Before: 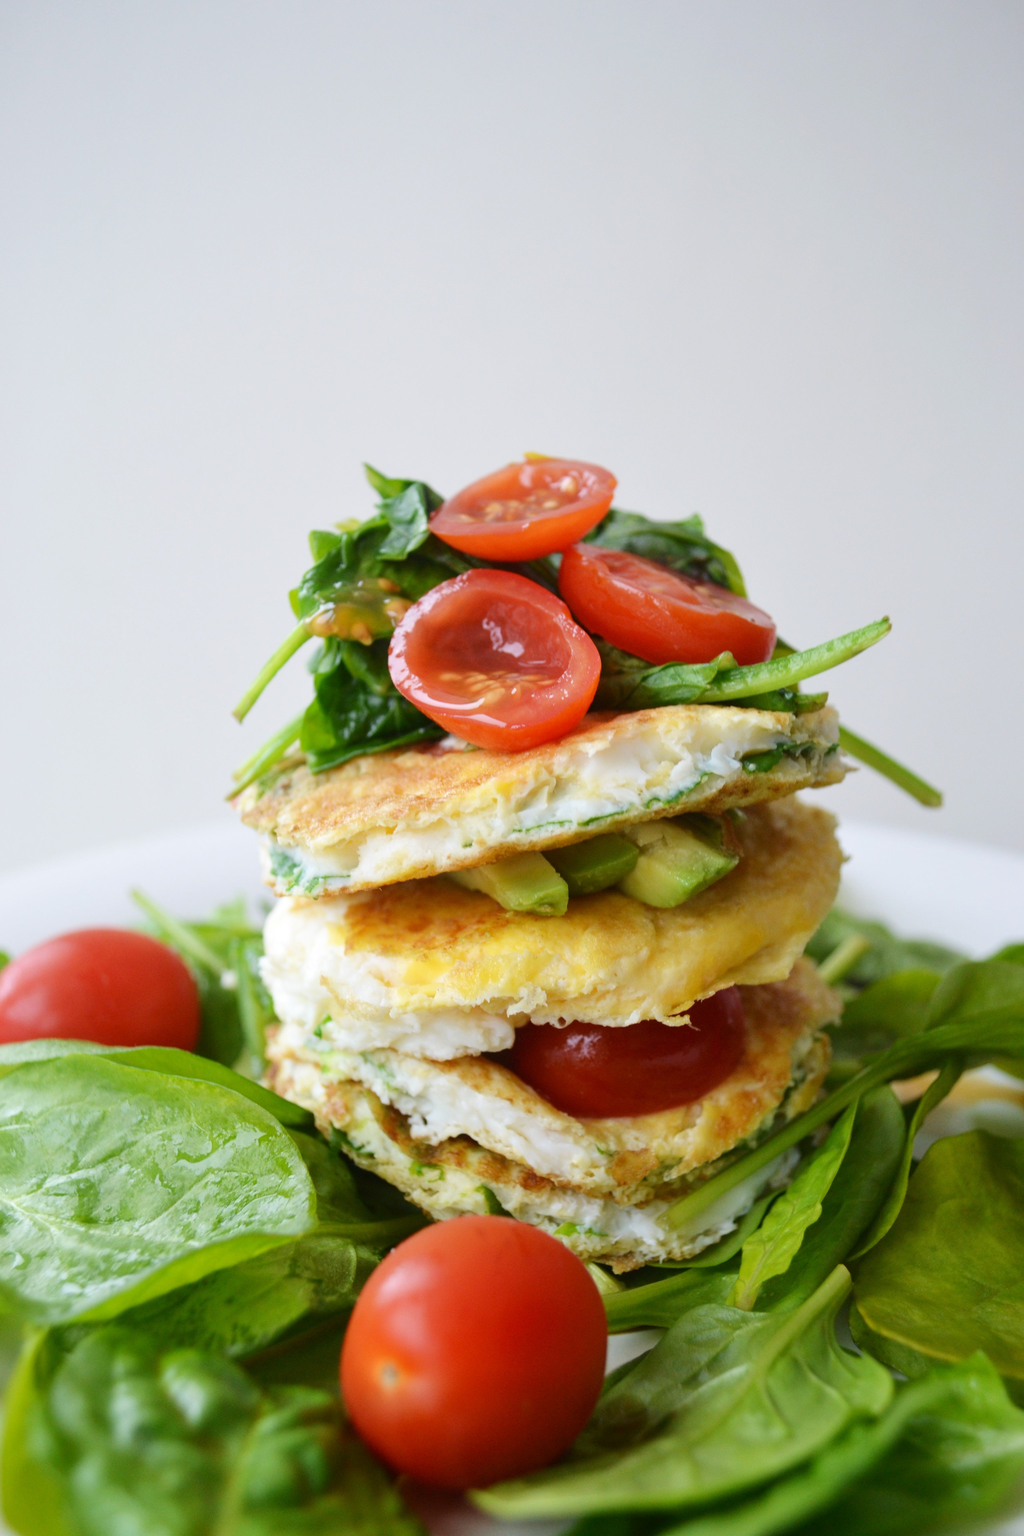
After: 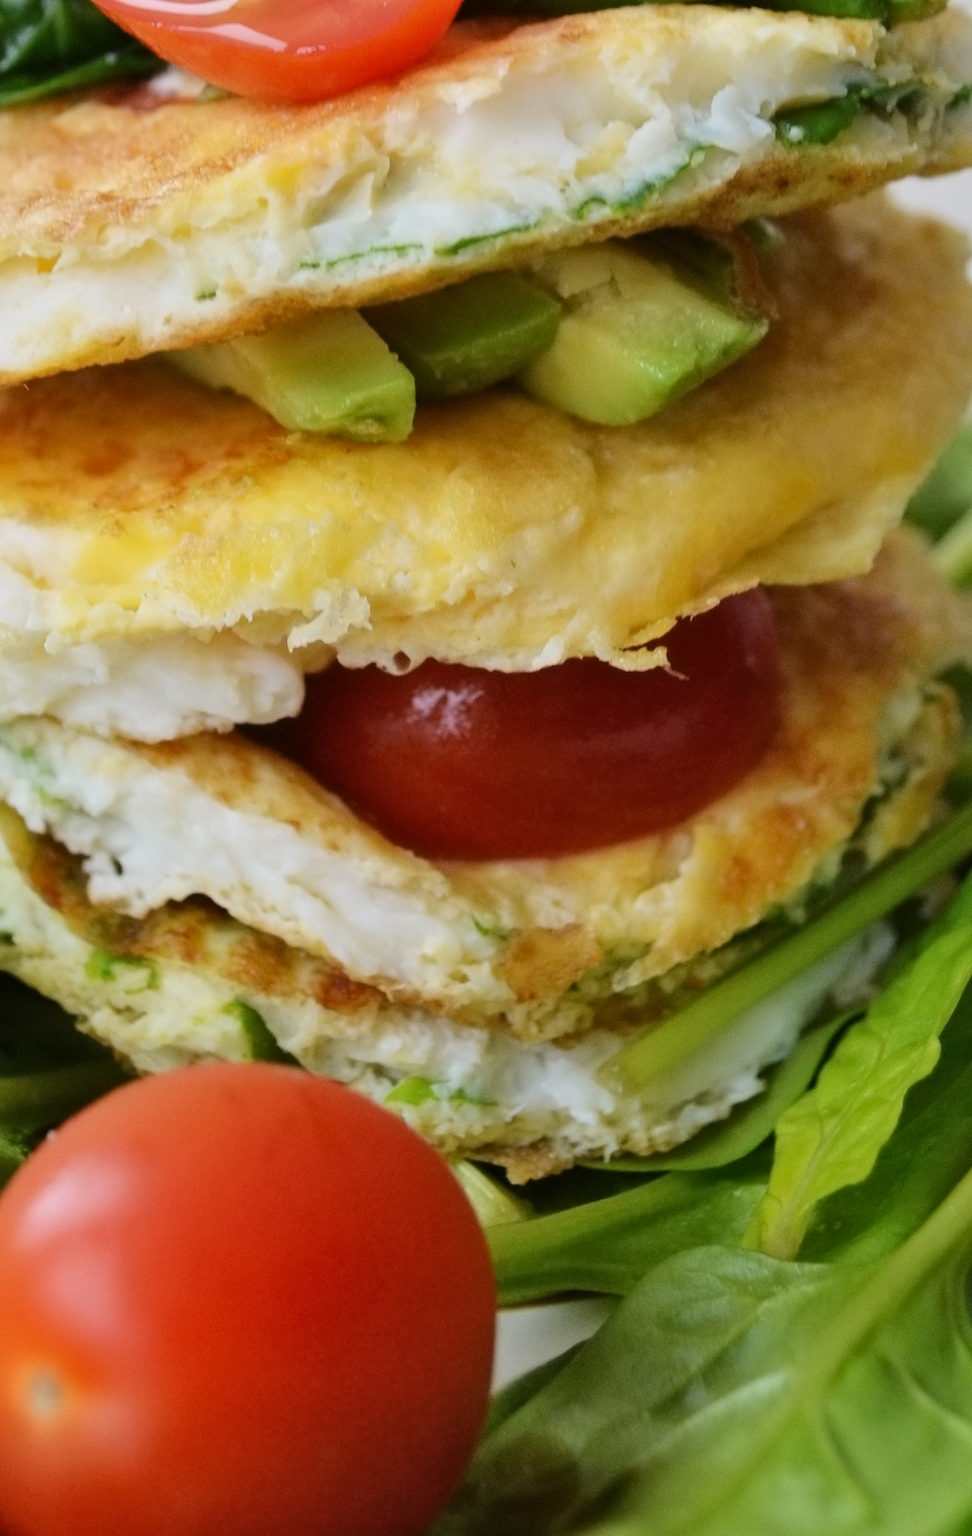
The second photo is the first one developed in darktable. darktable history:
crop: left 35.965%, top 45.75%, right 18.16%, bottom 5.918%
shadows and highlights: shadows 35.2, highlights -35.18, soften with gaussian
contrast equalizer: octaves 7, y [[0.5 ×6], [0.5 ×6], [0.5 ×6], [0 ×6], [0, 0.039, 0.251, 0.29, 0.293, 0.292]]
filmic rgb: black relative exposure -11.38 EV, white relative exposure 3.25 EV, hardness 6.79, color science v6 (2022), iterations of high-quality reconstruction 10
